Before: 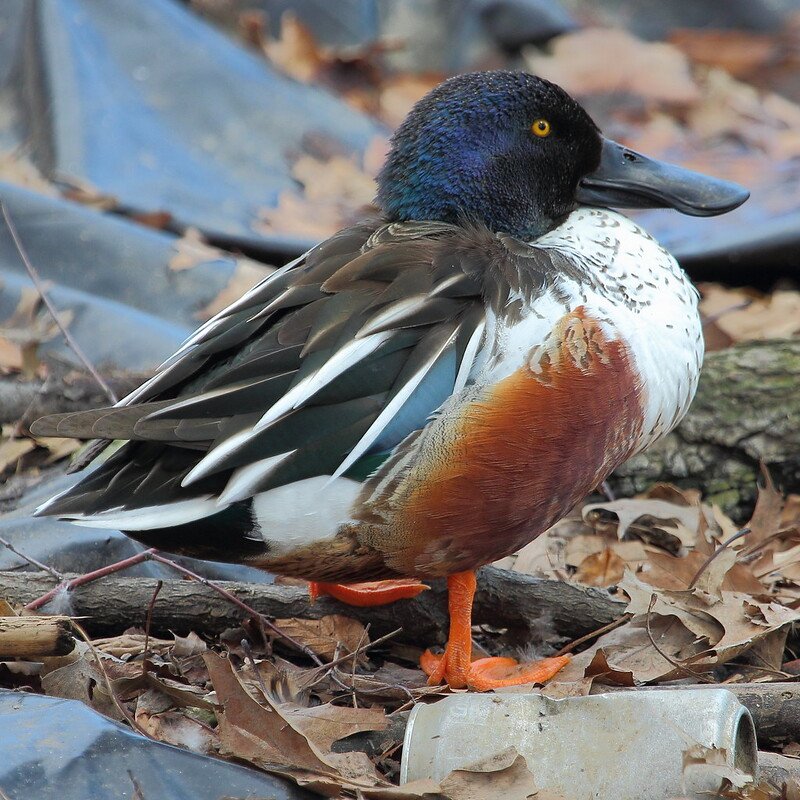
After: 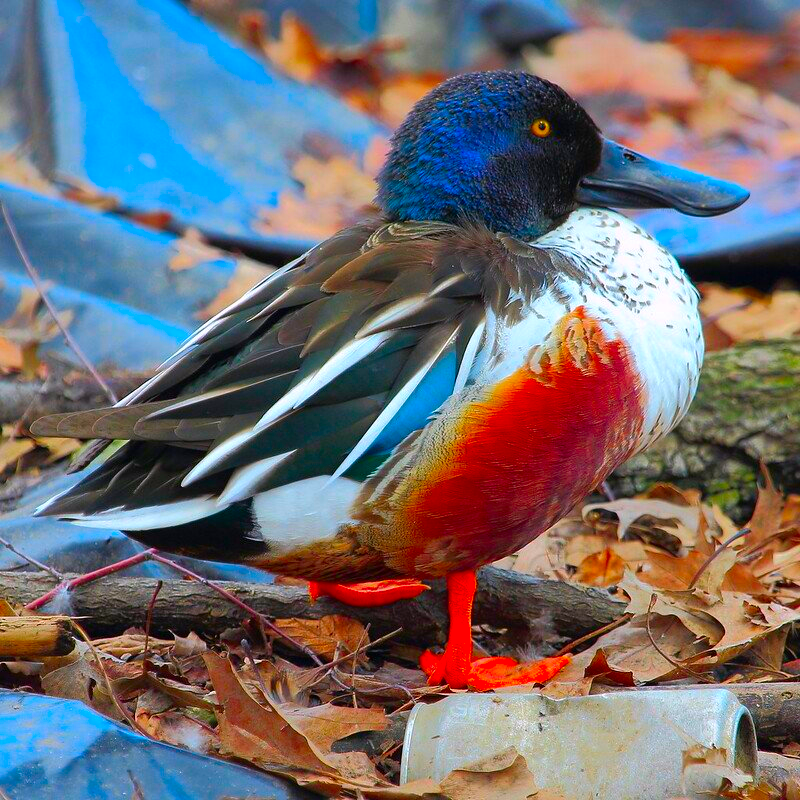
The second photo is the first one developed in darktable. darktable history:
color correction: highlights a* 1.54, highlights b* -1.8, saturation 2.52
